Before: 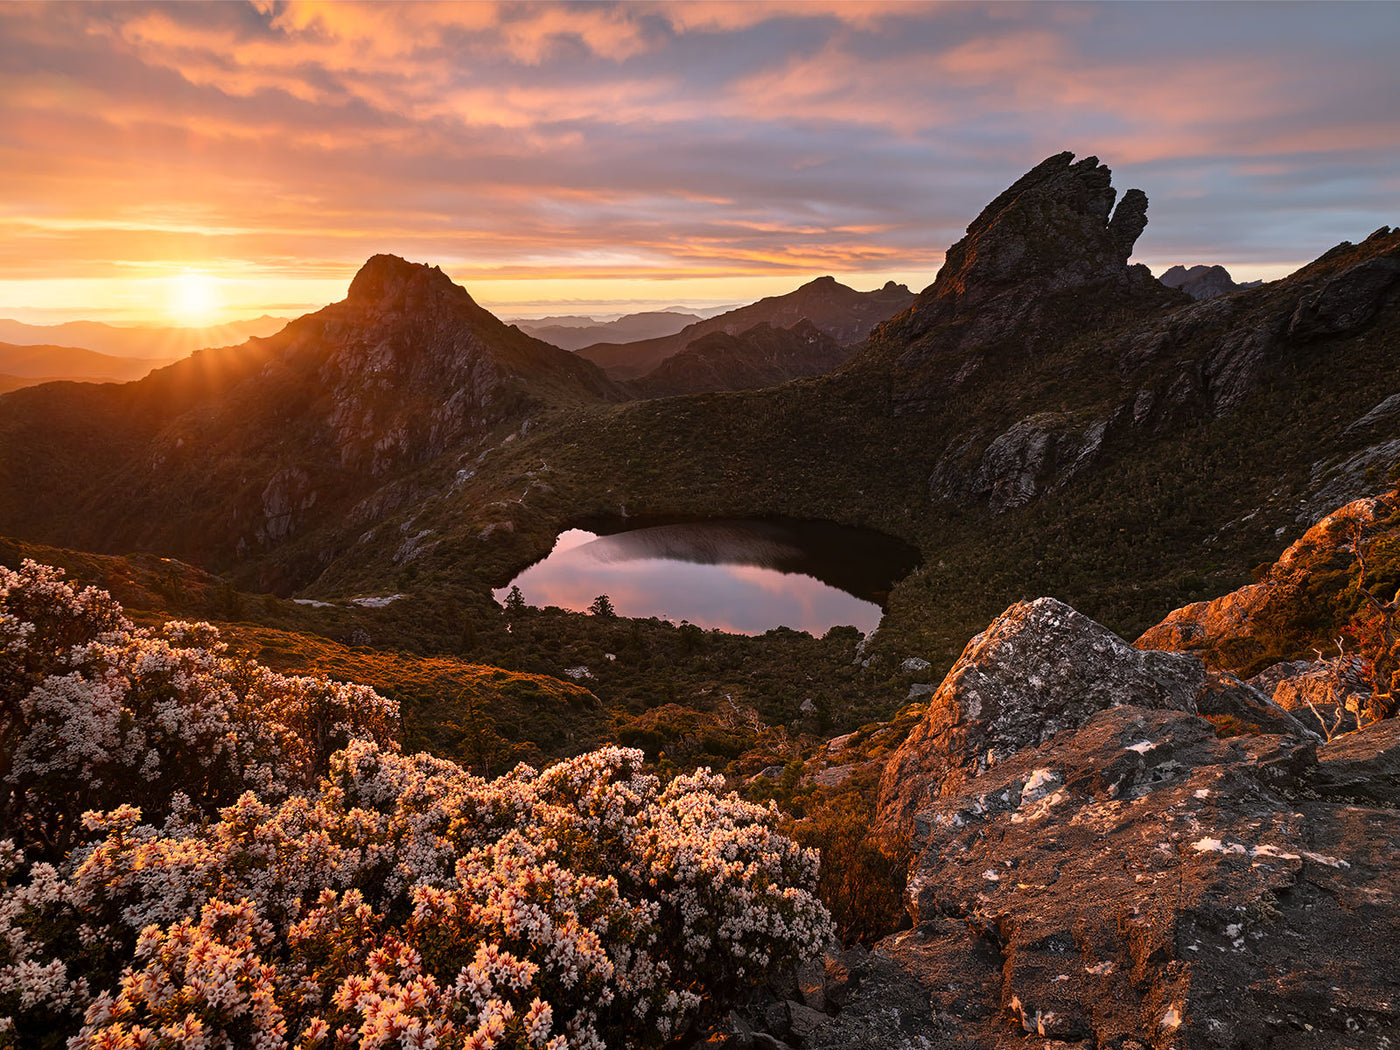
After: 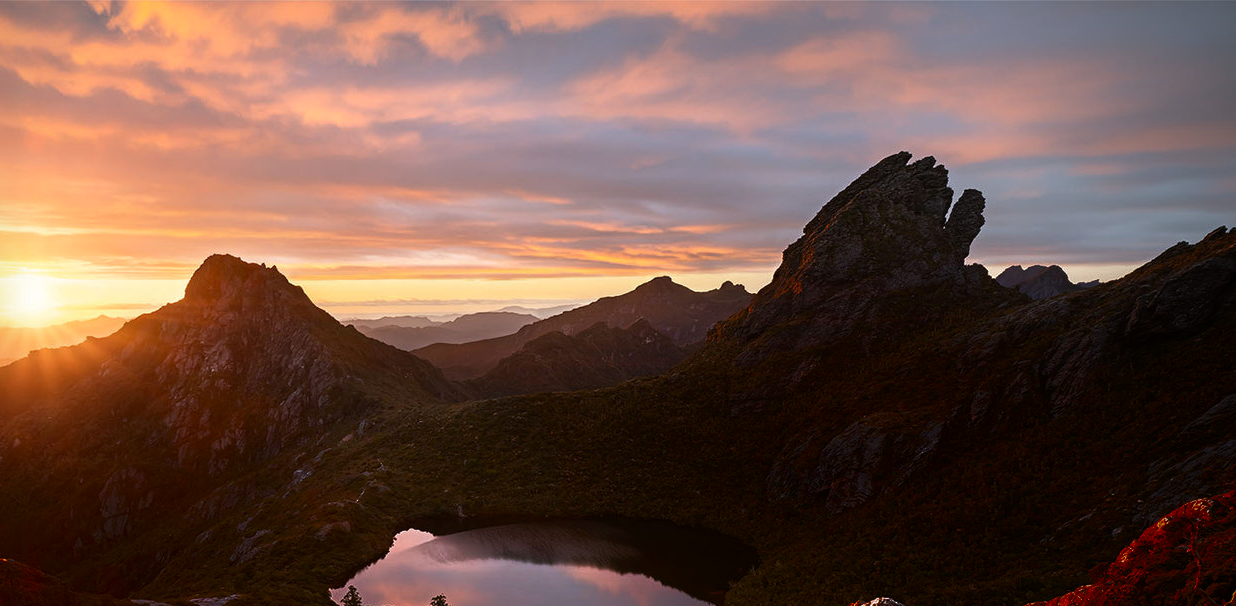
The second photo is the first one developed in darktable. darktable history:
crop and rotate: left 11.691%, bottom 42.204%
shadows and highlights: shadows -71.64, highlights 34.02, soften with gaussian
vignetting: brightness -0.586, saturation -0.108, center (-0.147, 0.015)
